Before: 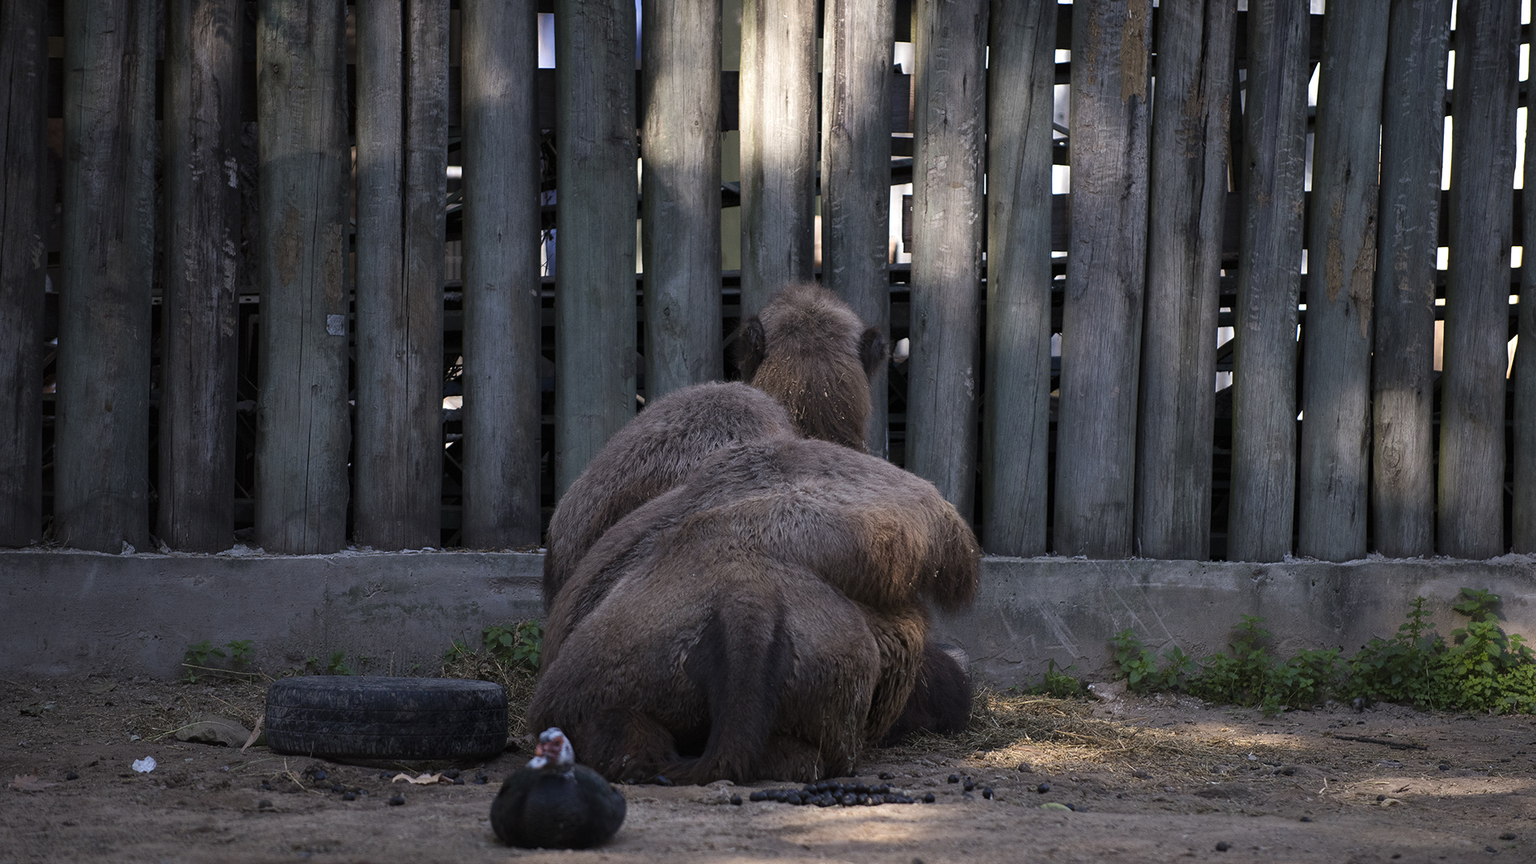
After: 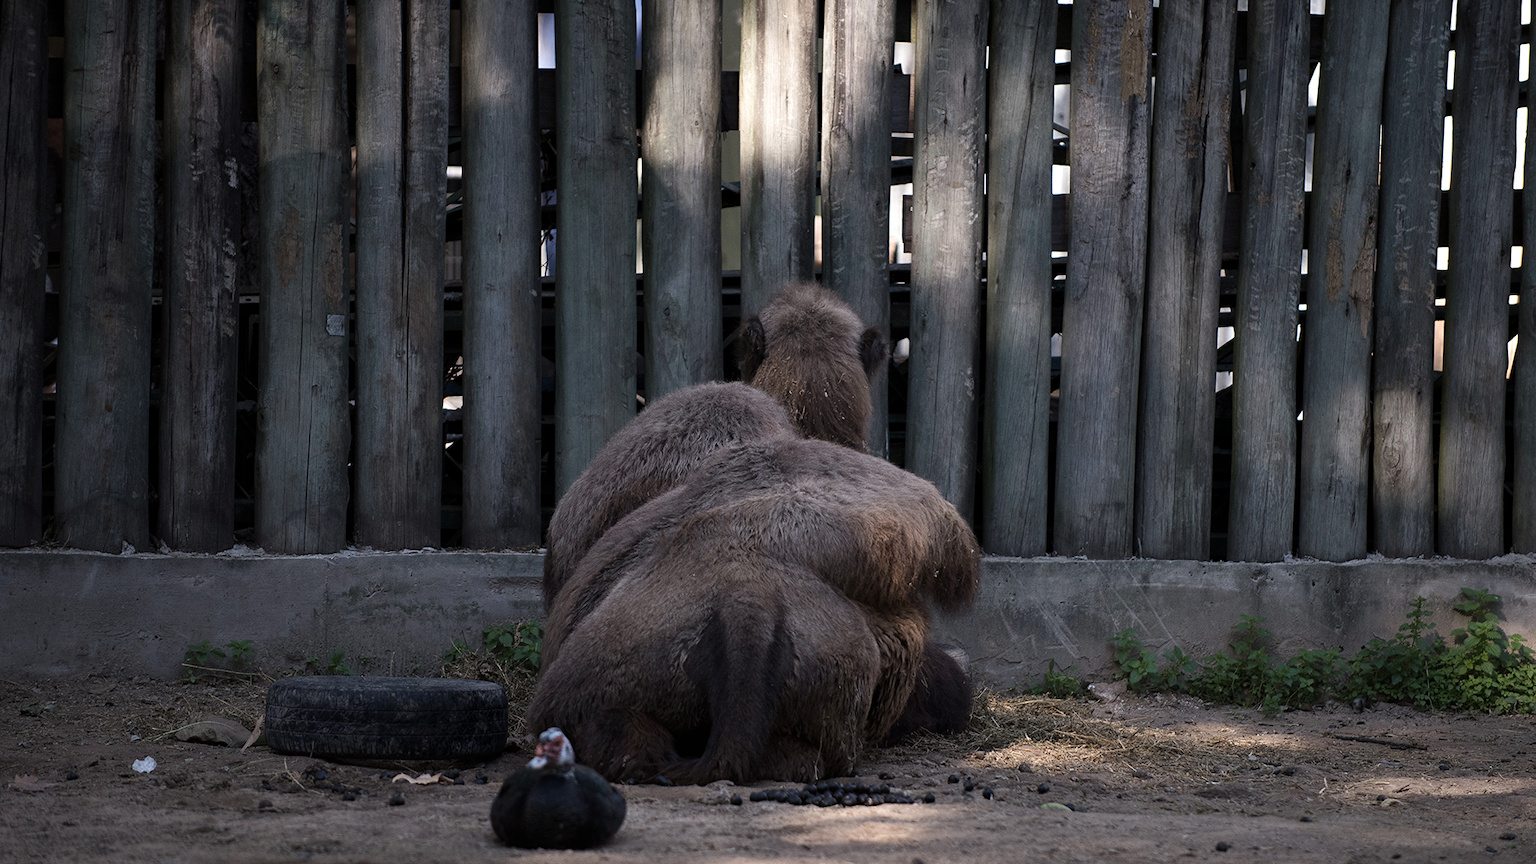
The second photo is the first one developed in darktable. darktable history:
contrast brightness saturation: contrast 0.064, brightness -0.008, saturation -0.247
